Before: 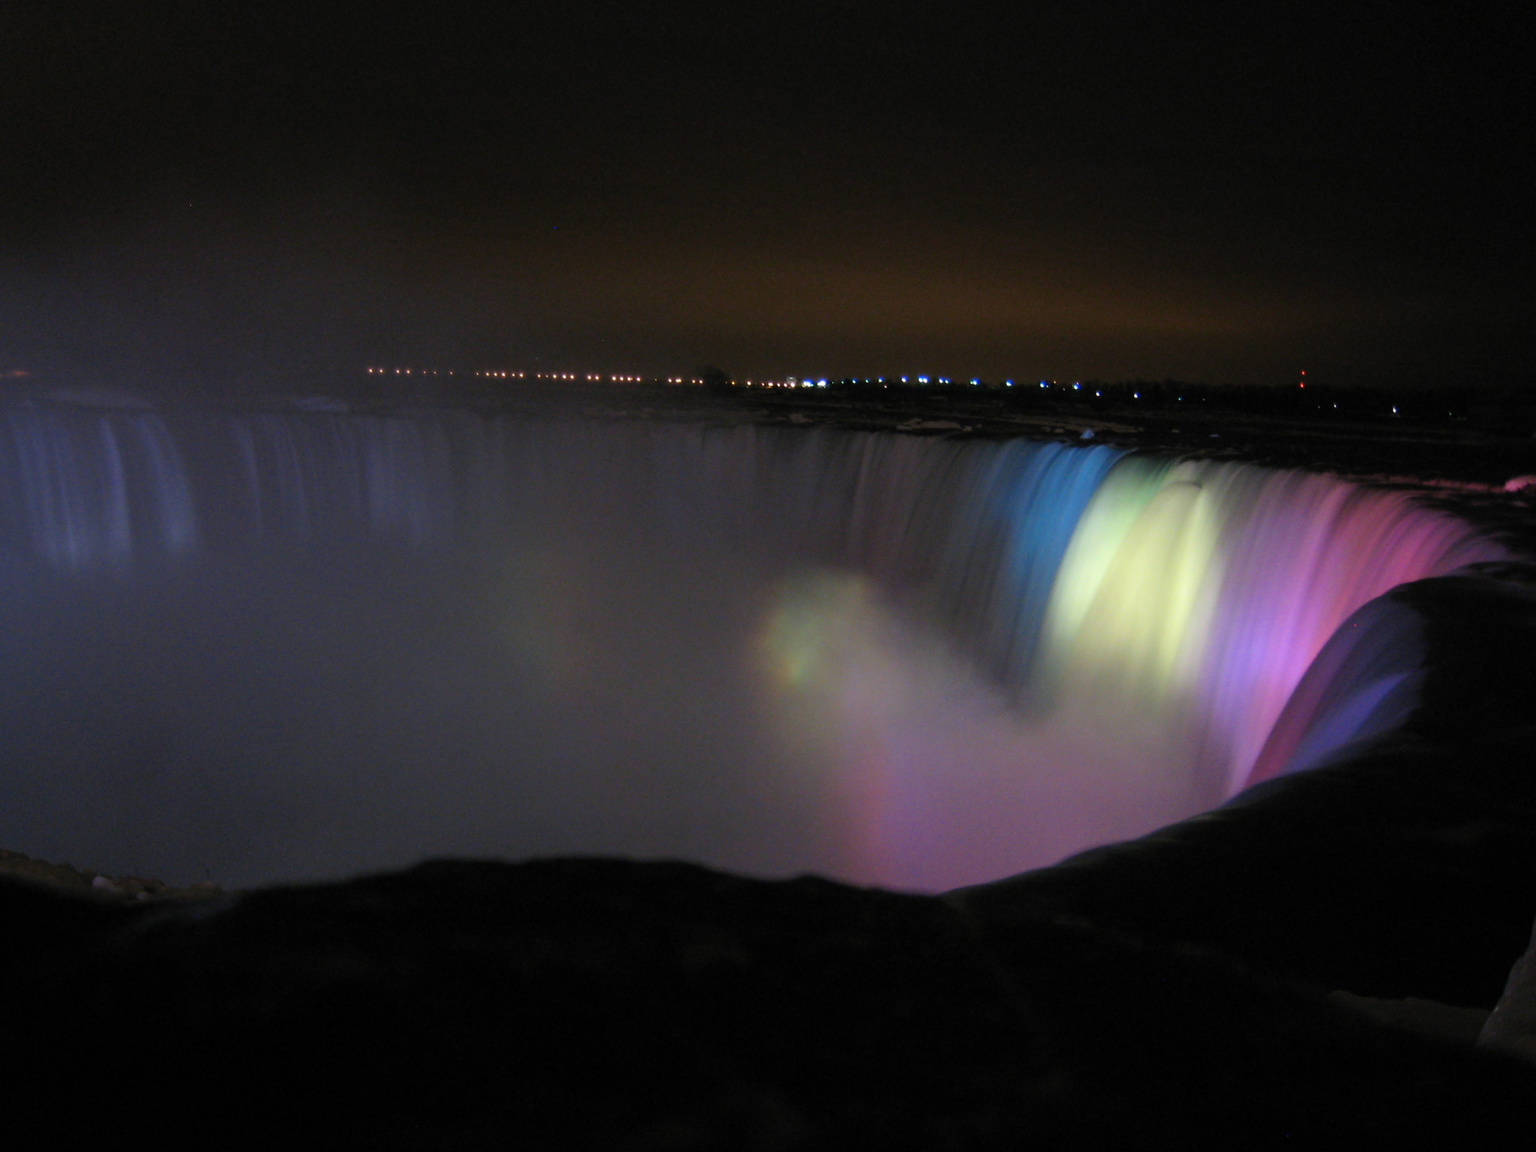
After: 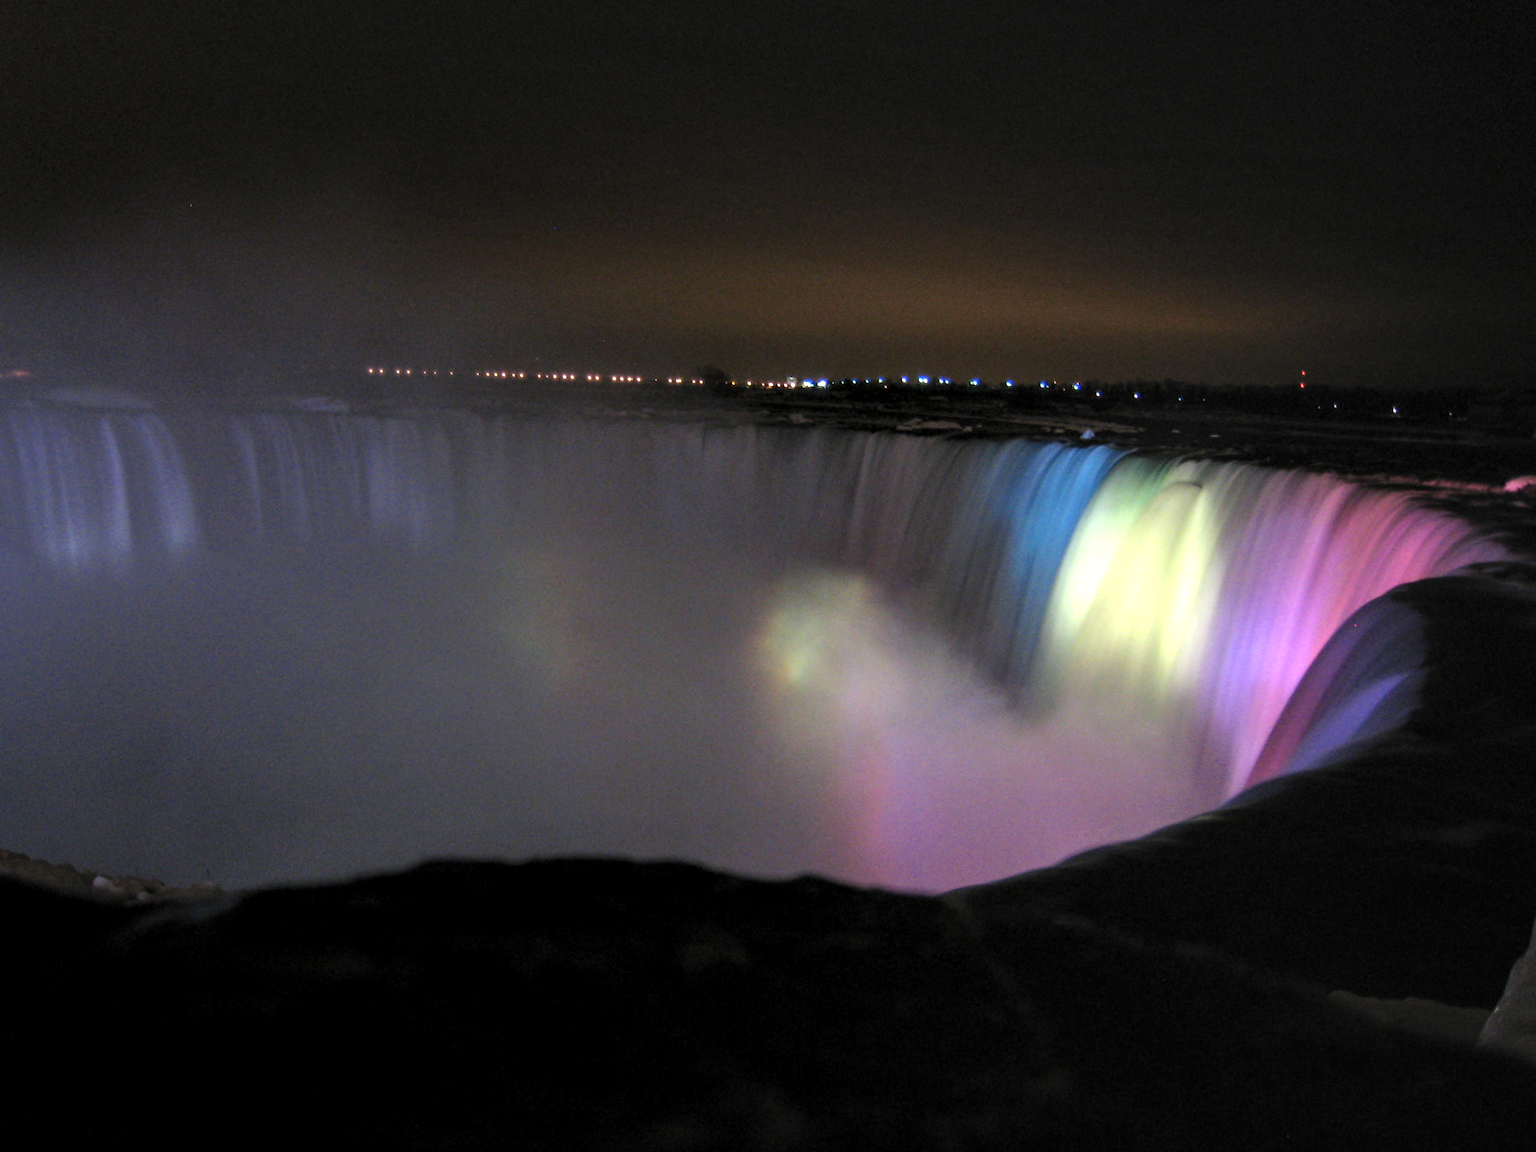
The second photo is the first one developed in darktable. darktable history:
local contrast: highlights 25%, detail 150%
exposure: black level correction -0.002, exposure 0.54 EV, compensate highlight preservation false
